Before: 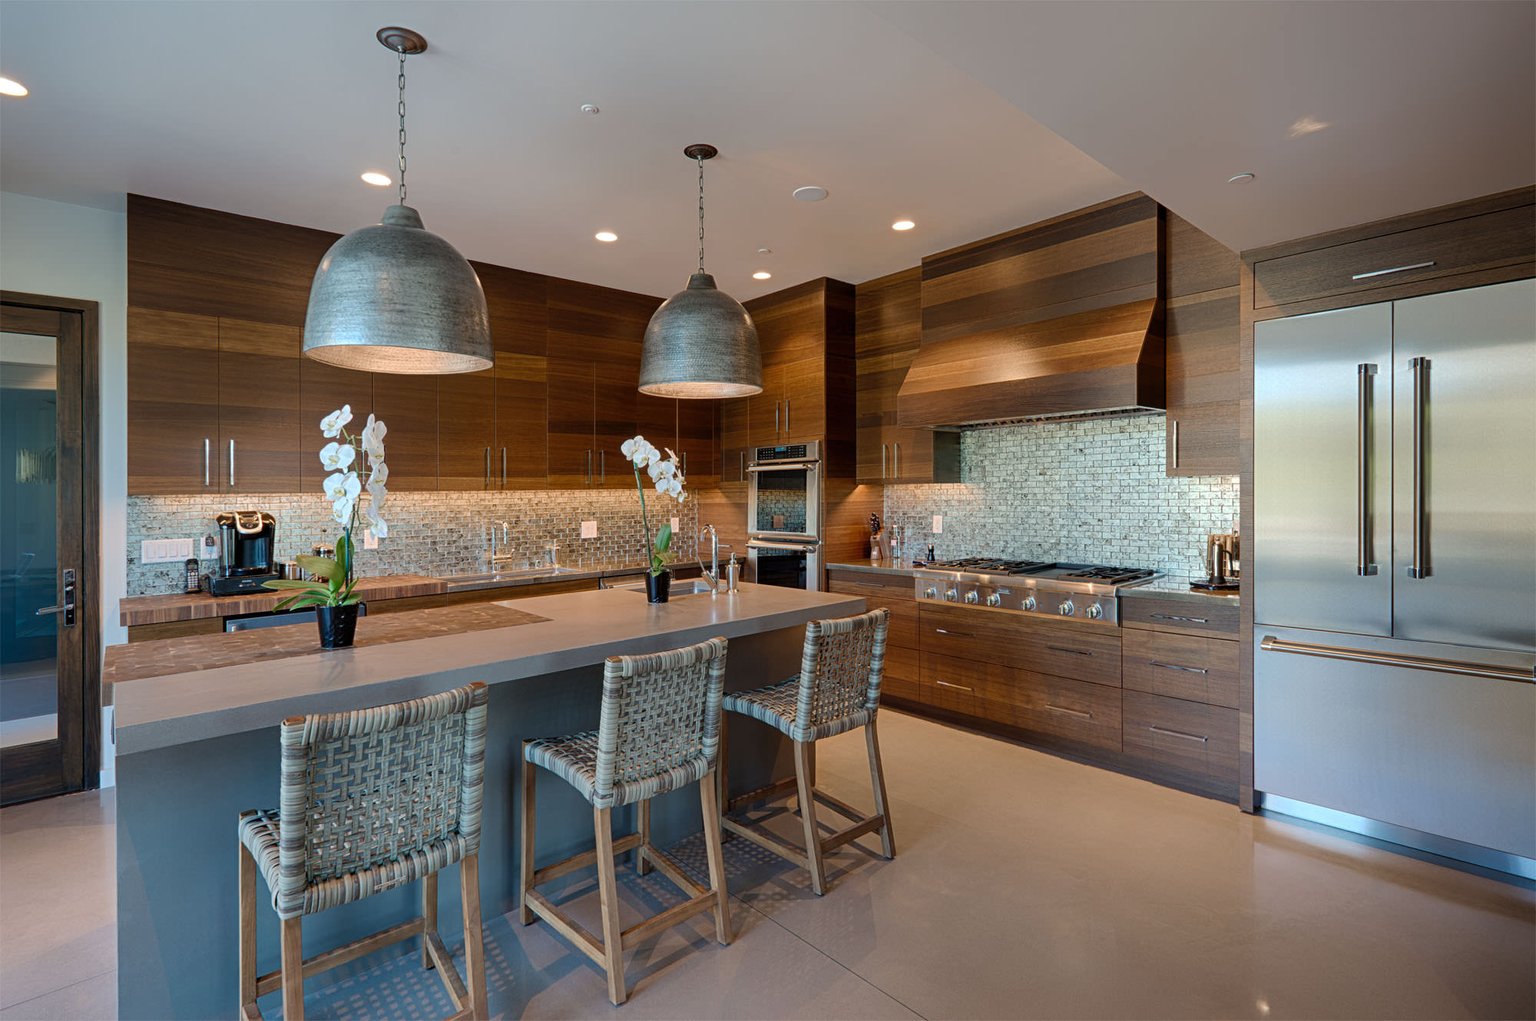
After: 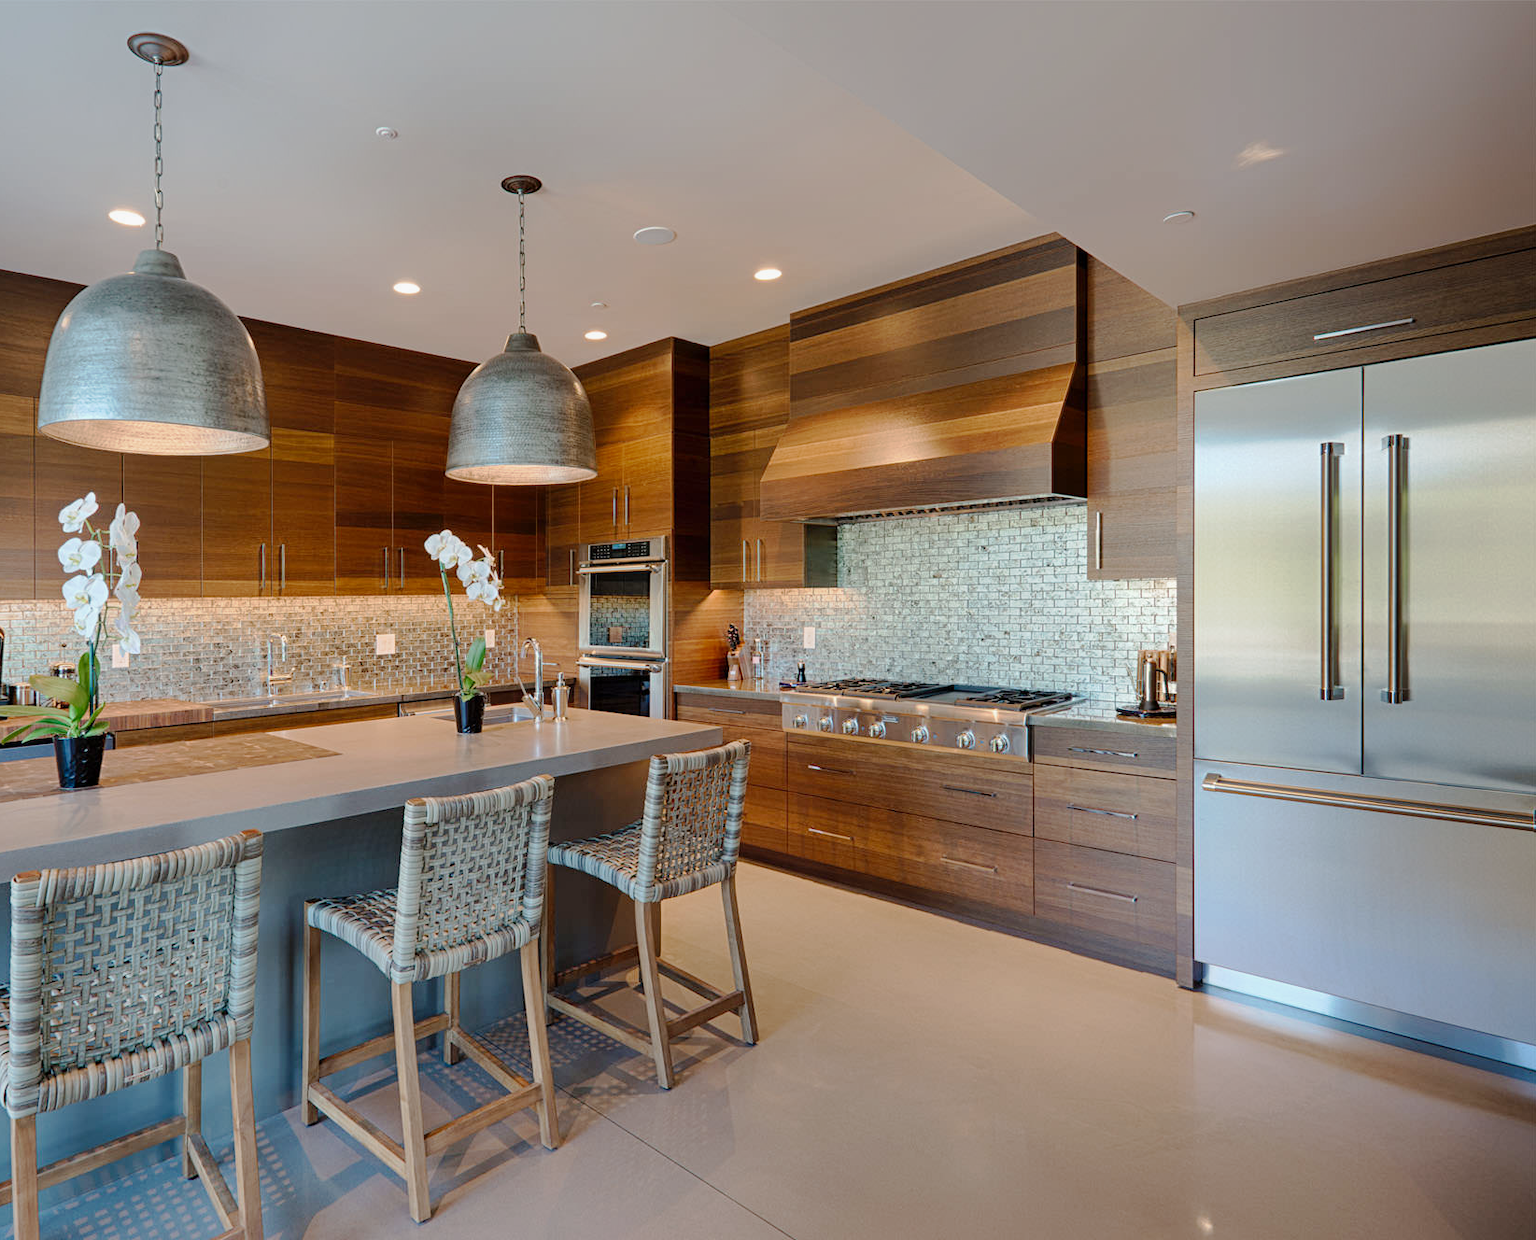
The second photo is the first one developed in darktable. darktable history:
levels: gray 59.36%
tone curve: curves: ch0 [(0, 0) (0.003, 0.004) (0.011, 0.015) (0.025, 0.033) (0.044, 0.058) (0.069, 0.091) (0.1, 0.131) (0.136, 0.178) (0.177, 0.232) (0.224, 0.294) (0.277, 0.362) (0.335, 0.434) (0.399, 0.512) (0.468, 0.582) (0.543, 0.646) (0.623, 0.713) (0.709, 0.783) (0.801, 0.876) (0.898, 0.938) (1, 1)], preserve colors none
crop: left 17.703%, bottom 0.051%
shadows and highlights: shadows -20.12, white point adjustment -2.13, highlights -35.02
